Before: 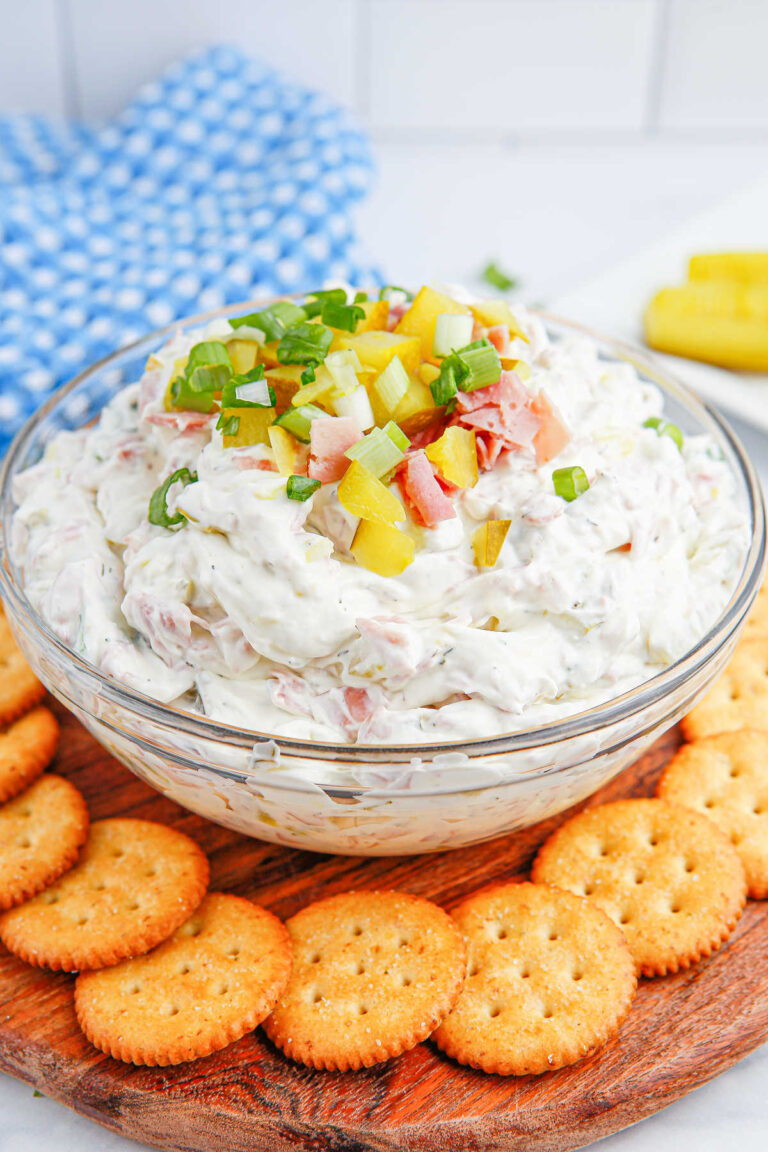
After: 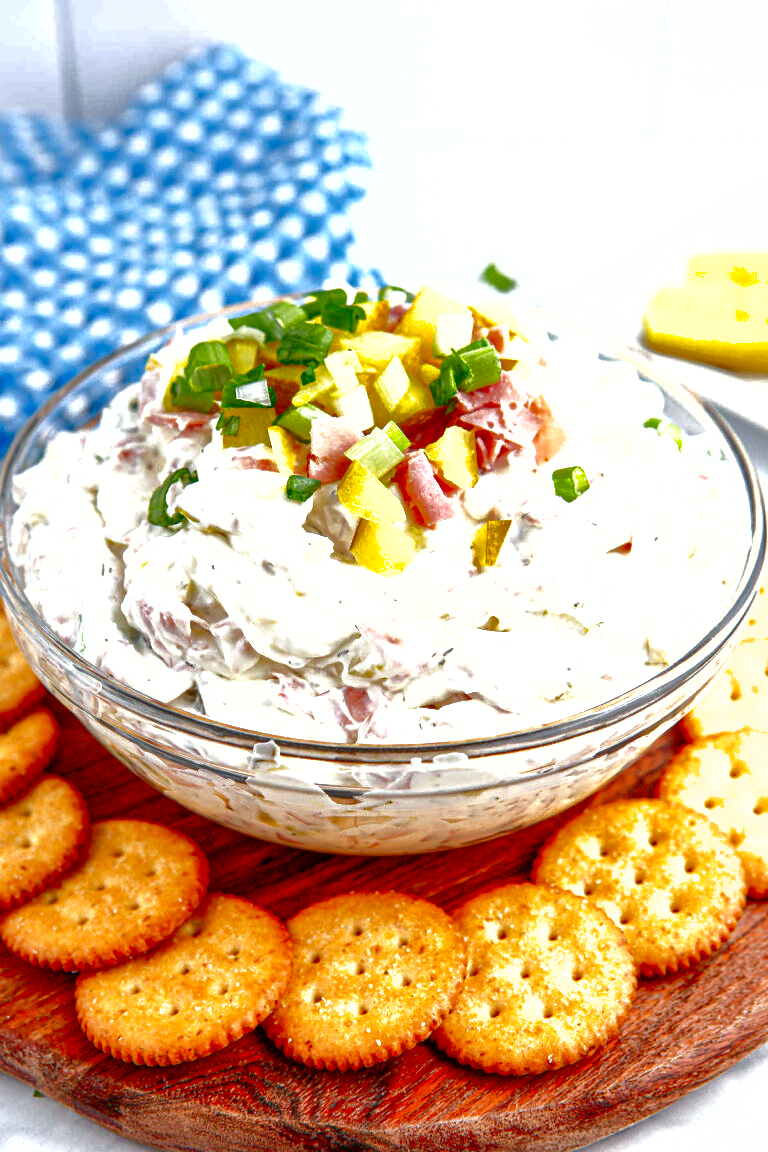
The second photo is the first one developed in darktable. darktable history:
exposure: exposure 0.603 EV, compensate highlight preservation false
shadows and highlights: on, module defaults
contrast brightness saturation: brightness -0.529
